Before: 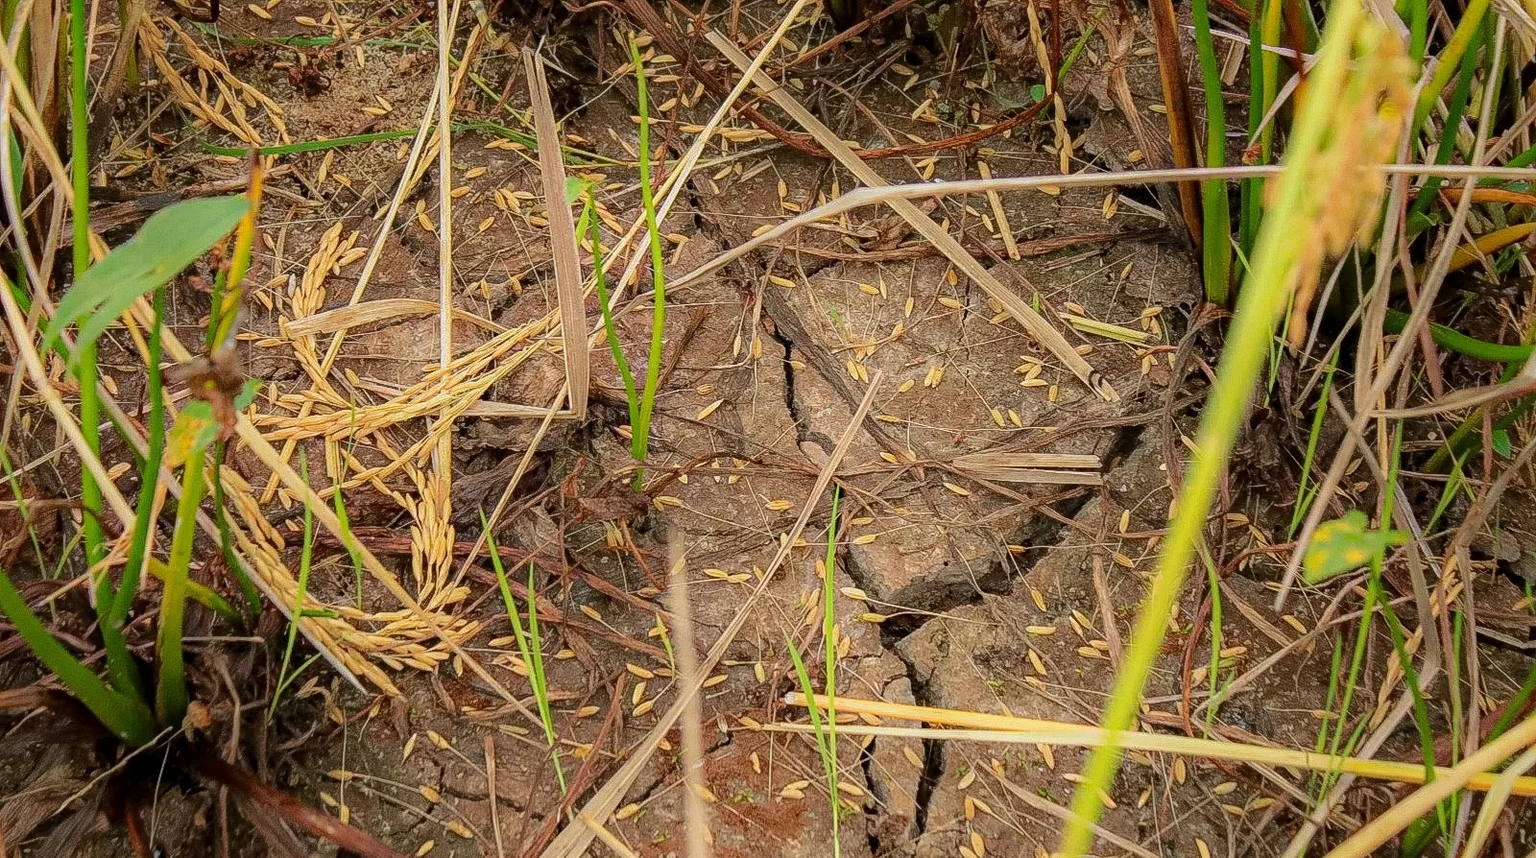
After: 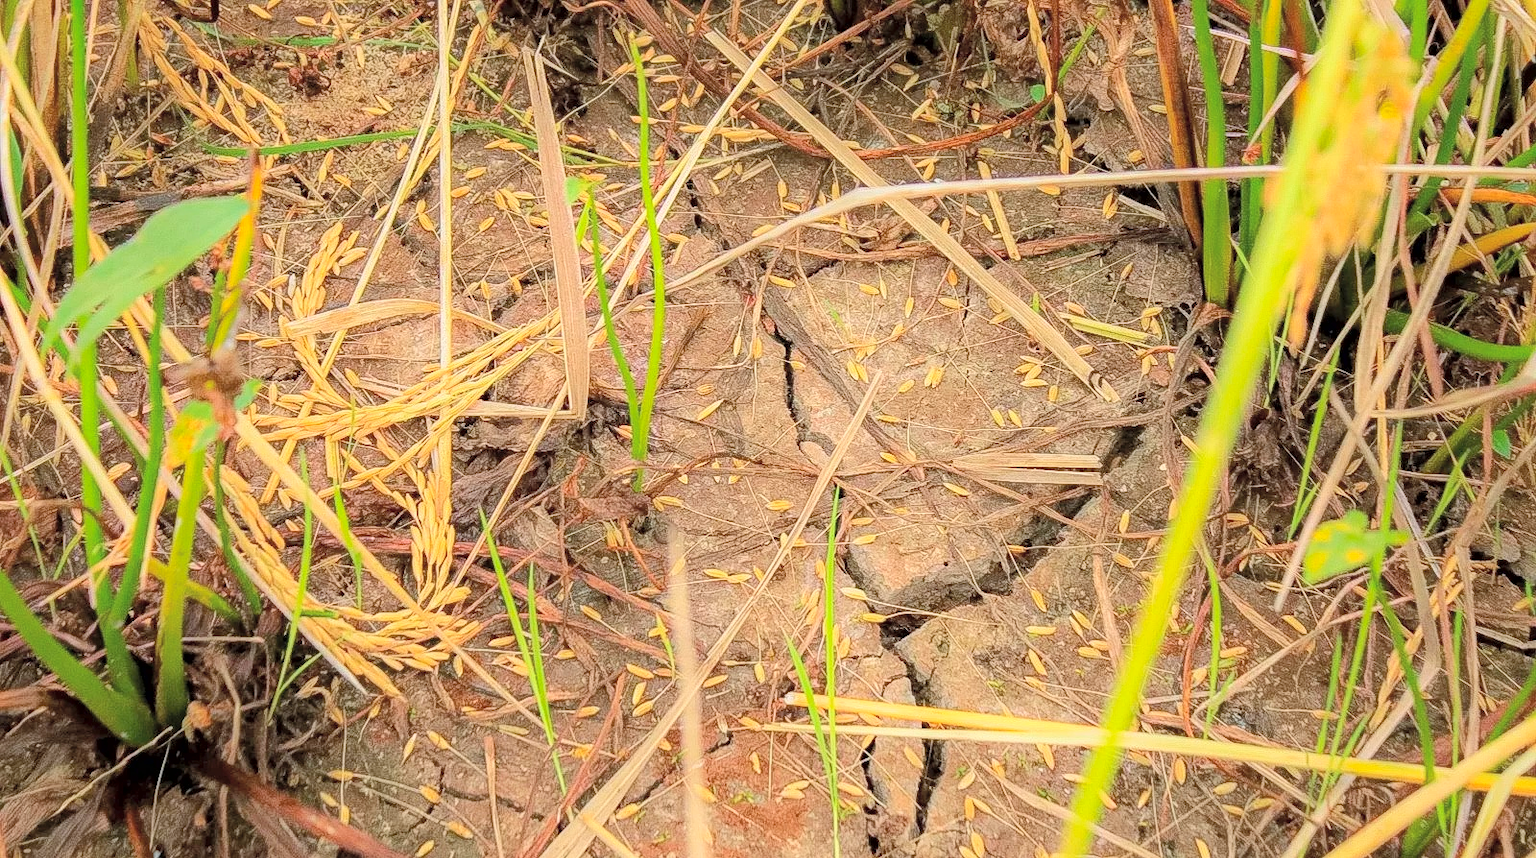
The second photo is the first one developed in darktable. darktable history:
global tonemap: drago (0.7, 100)
exposure: black level correction 0.001, exposure 0.955 EV, compensate exposure bias true, compensate highlight preservation false
